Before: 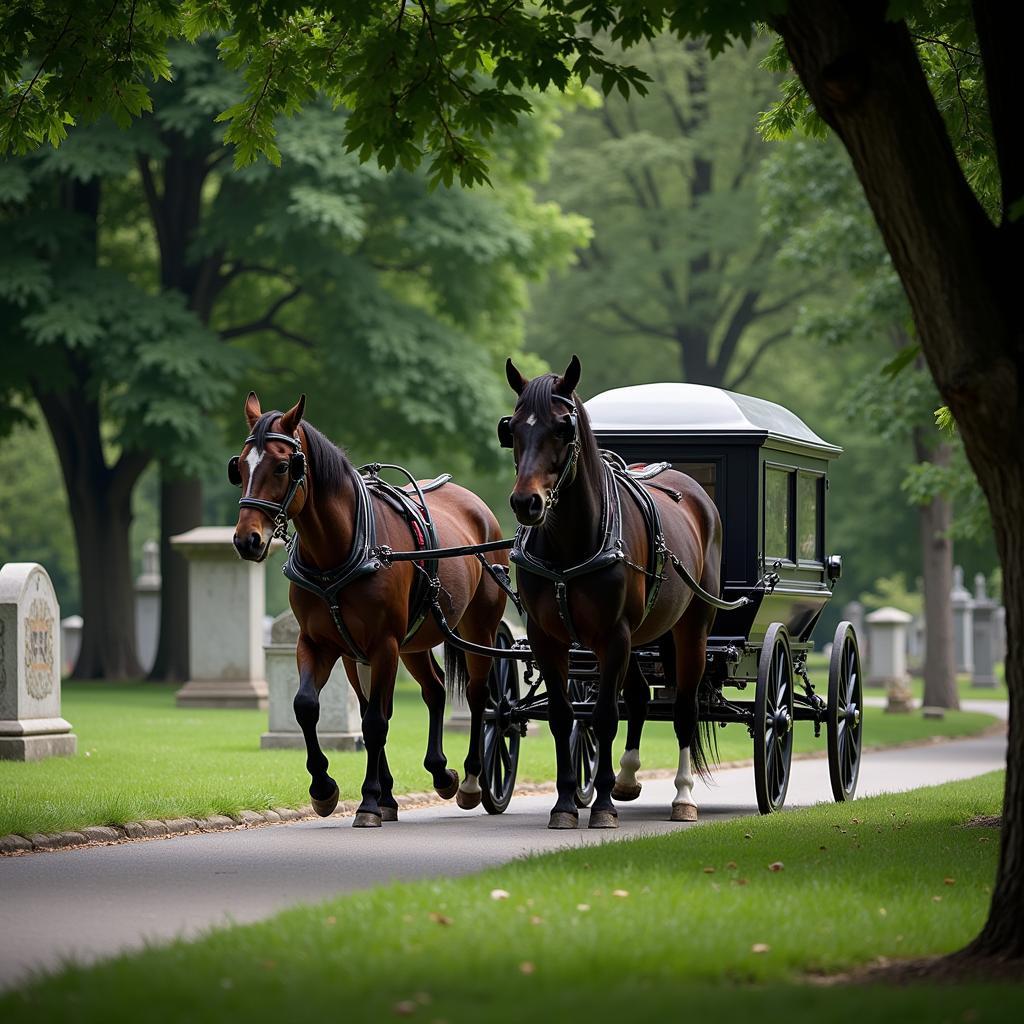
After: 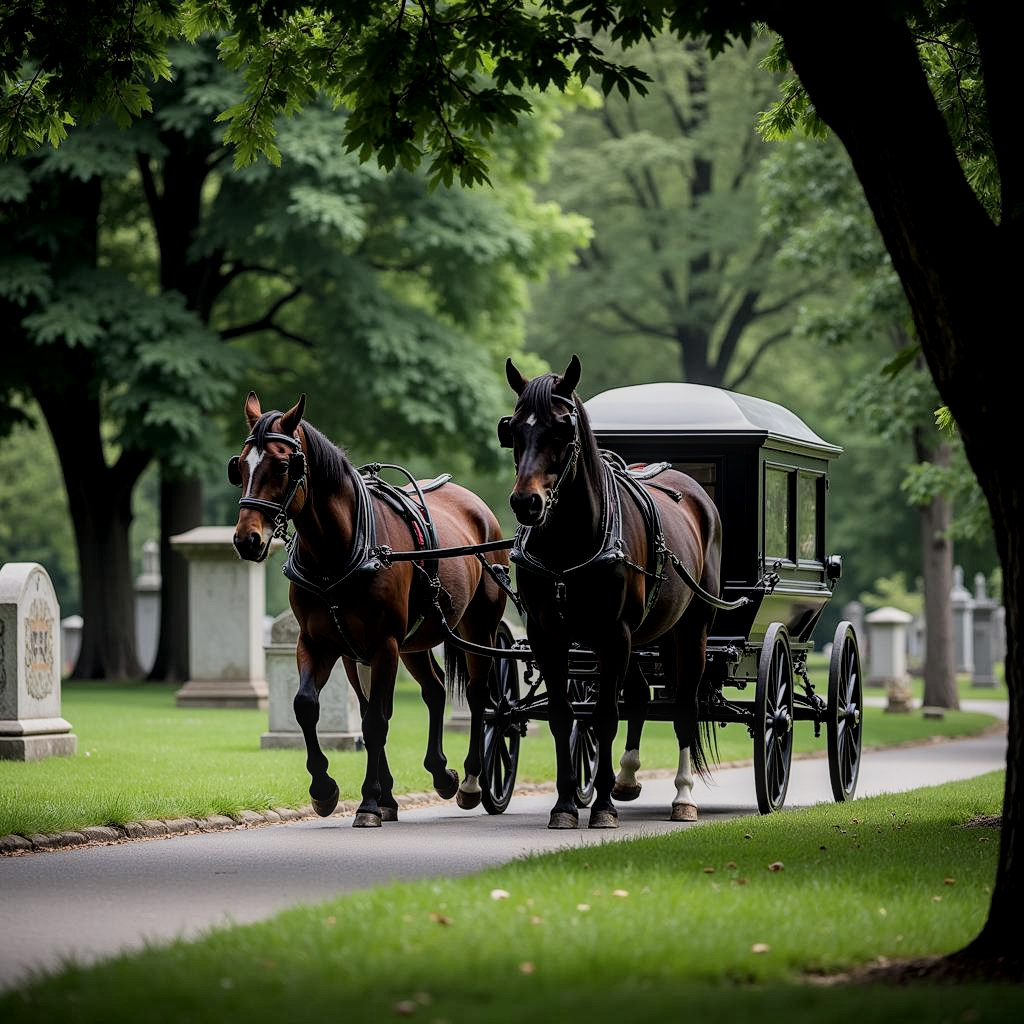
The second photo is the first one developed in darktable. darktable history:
local contrast: detail 130%
filmic rgb: black relative exposure -7.65 EV, hardness 4.02, contrast 1.1, highlights saturation mix -30%
